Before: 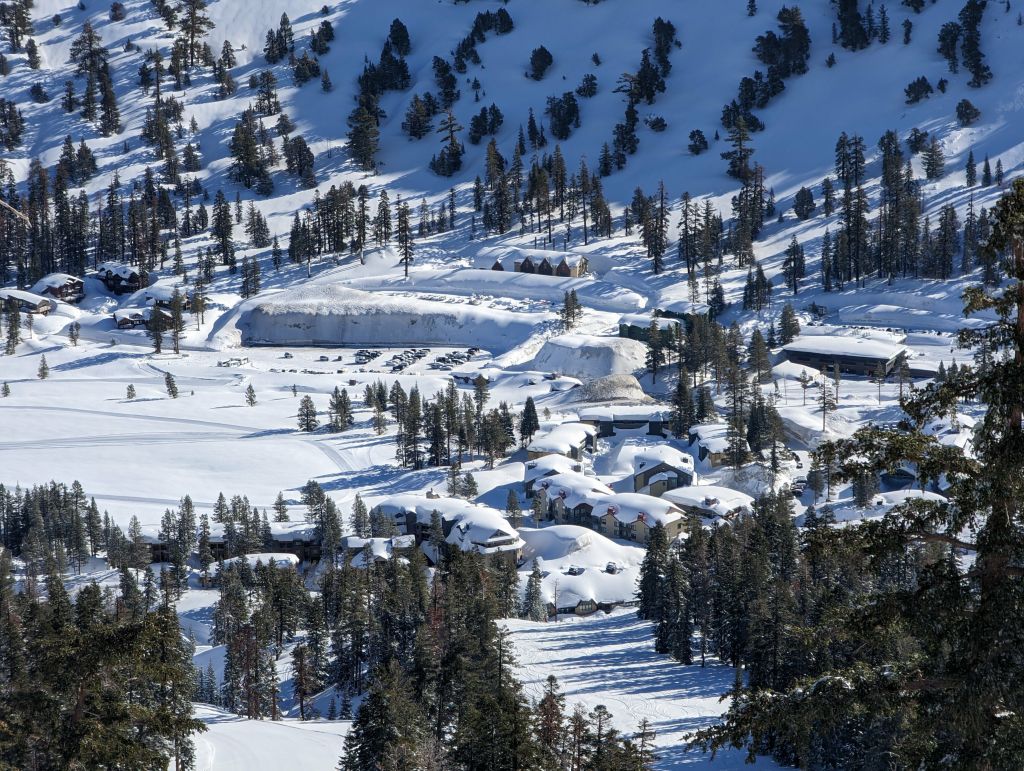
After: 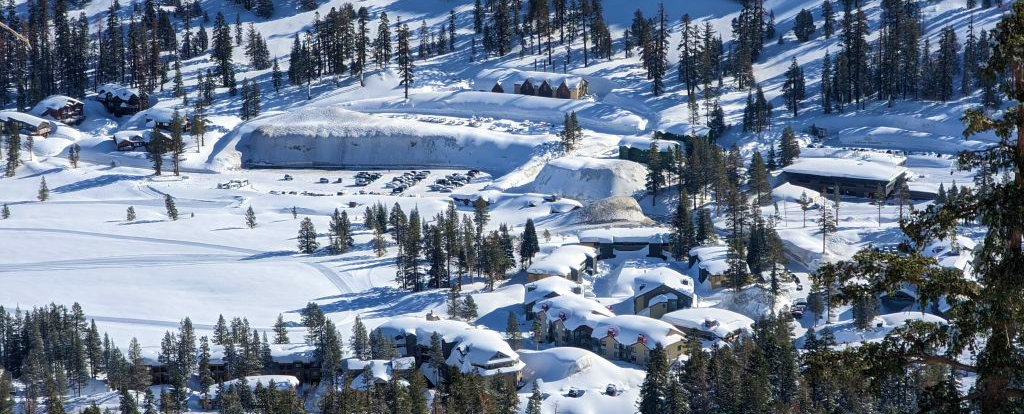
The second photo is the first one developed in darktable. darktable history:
crop and rotate: top 23.178%, bottom 23.105%
velvia: strength 44.75%
